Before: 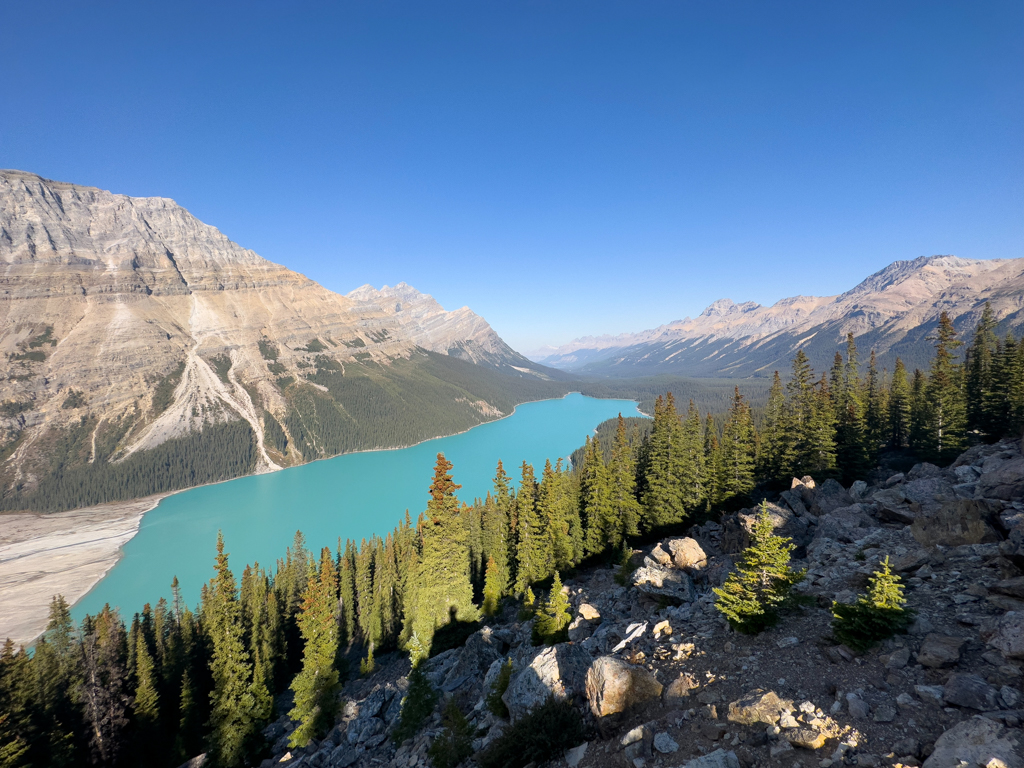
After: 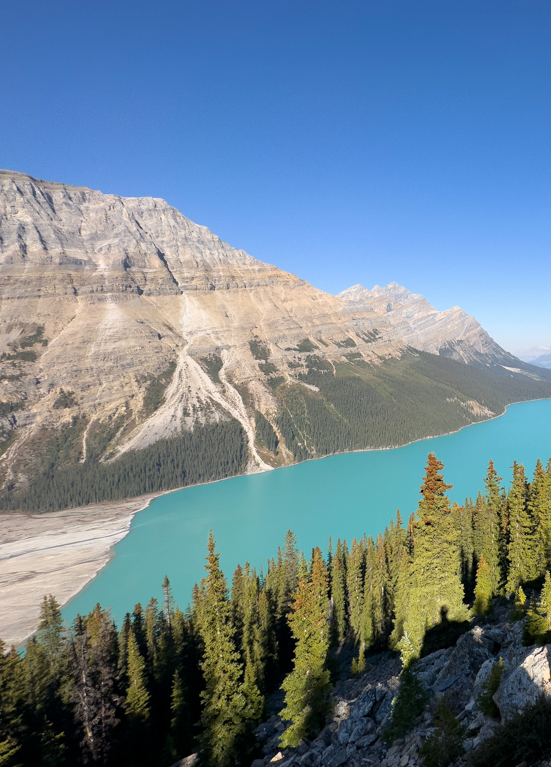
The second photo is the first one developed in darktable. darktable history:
crop: left 0.944%, right 45.179%, bottom 0.09%
